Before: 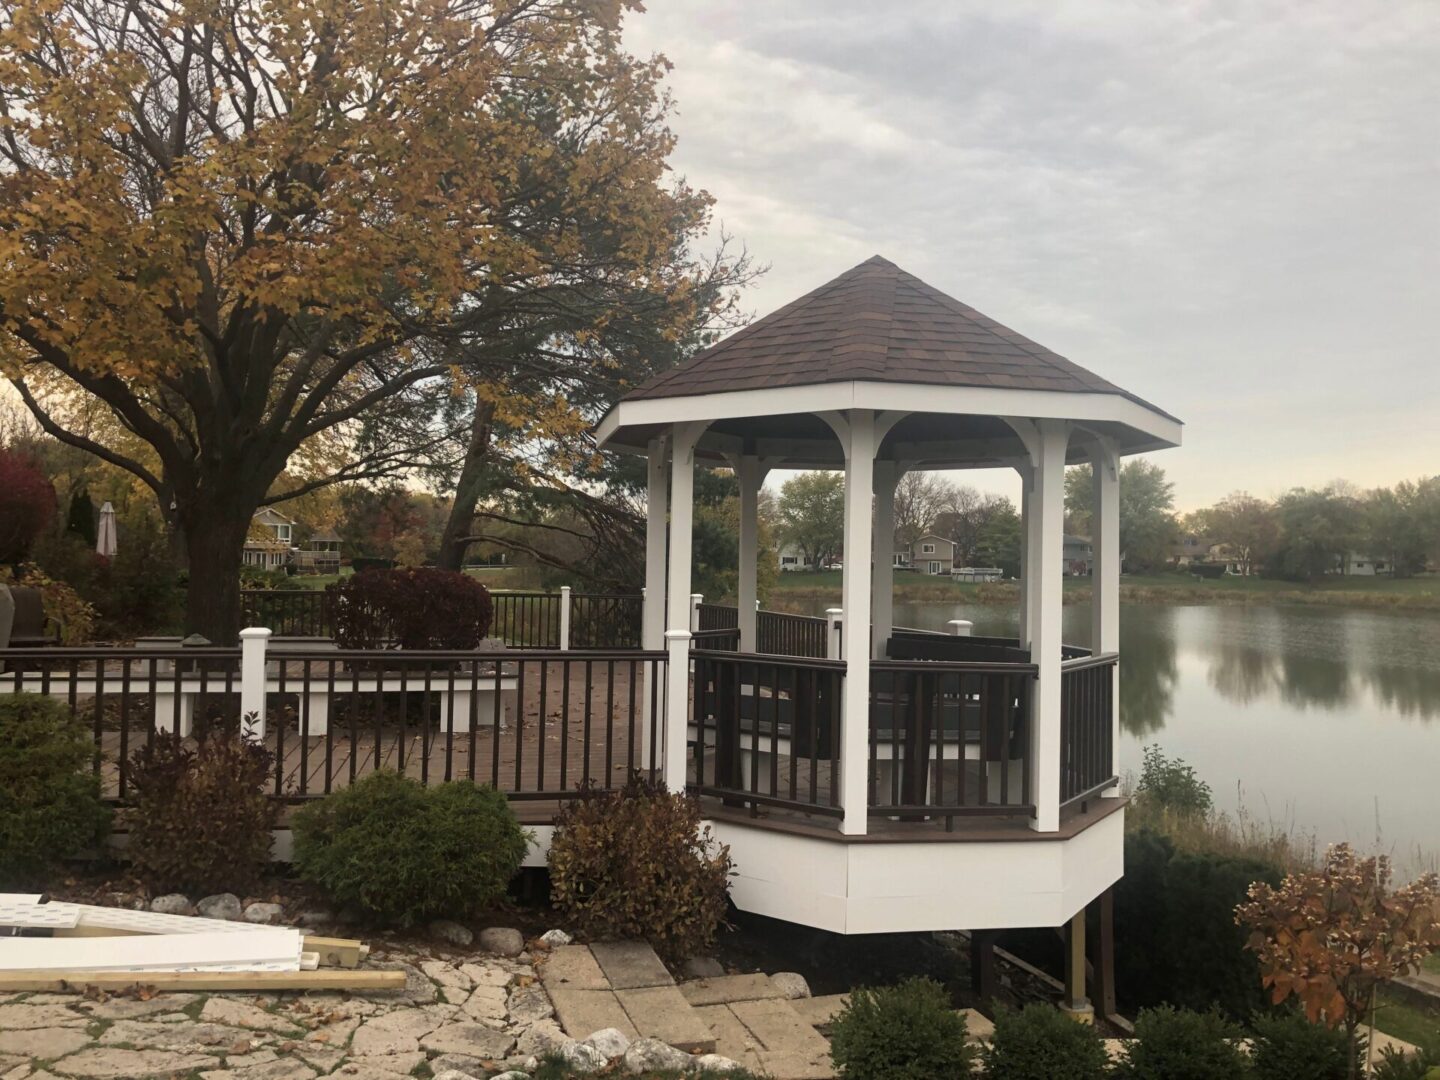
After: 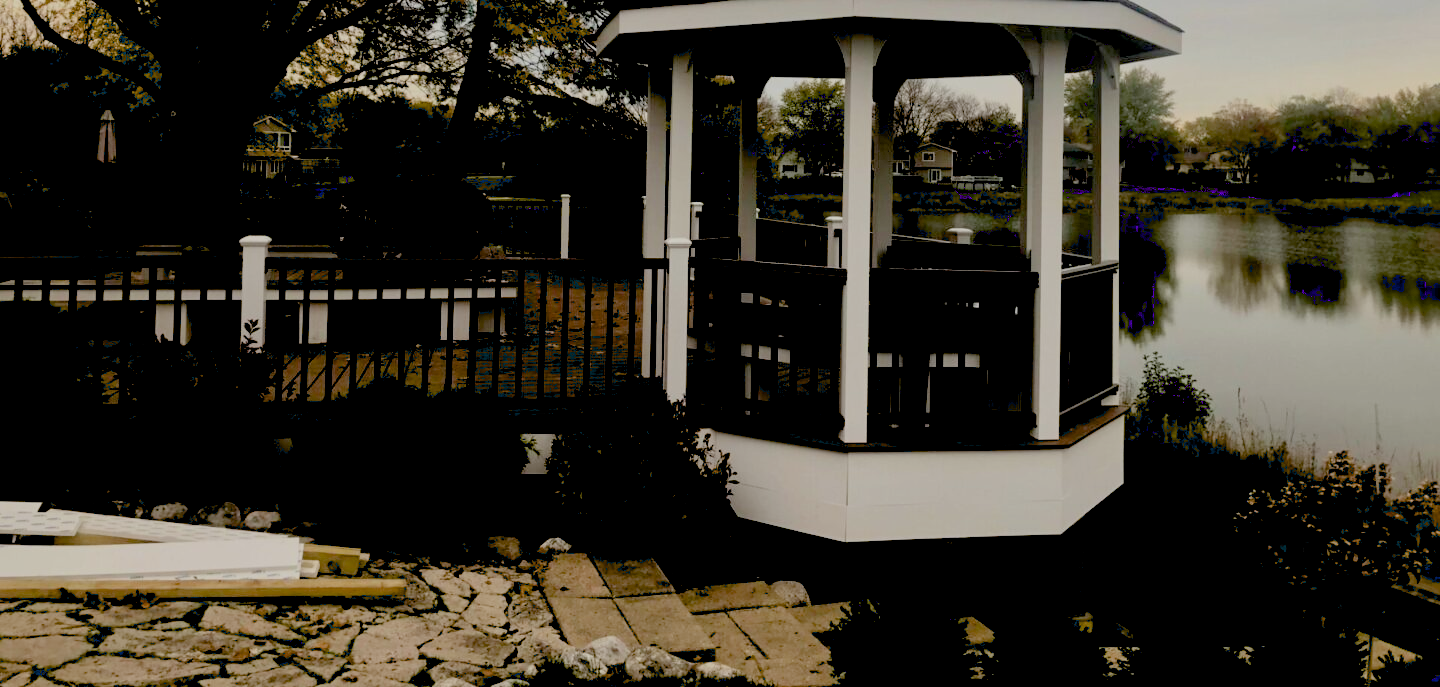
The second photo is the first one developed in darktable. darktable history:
crop and rotate: top 36.387%
exposure: black level correction 0.1, exposure -0.083 EV, compensate highlight preservation false
filmic rgb: middle gray luminance 18.36%, black relative exposure -10.5 EV, white relative exposure 3.4 EV, threshold 5.96 EV, target black luminance 0%, hardness 6.01, latitude 98.18%, contrast 0.838, shadows ↔ highlights balance 0.402%, enable highlight reconstruction true
